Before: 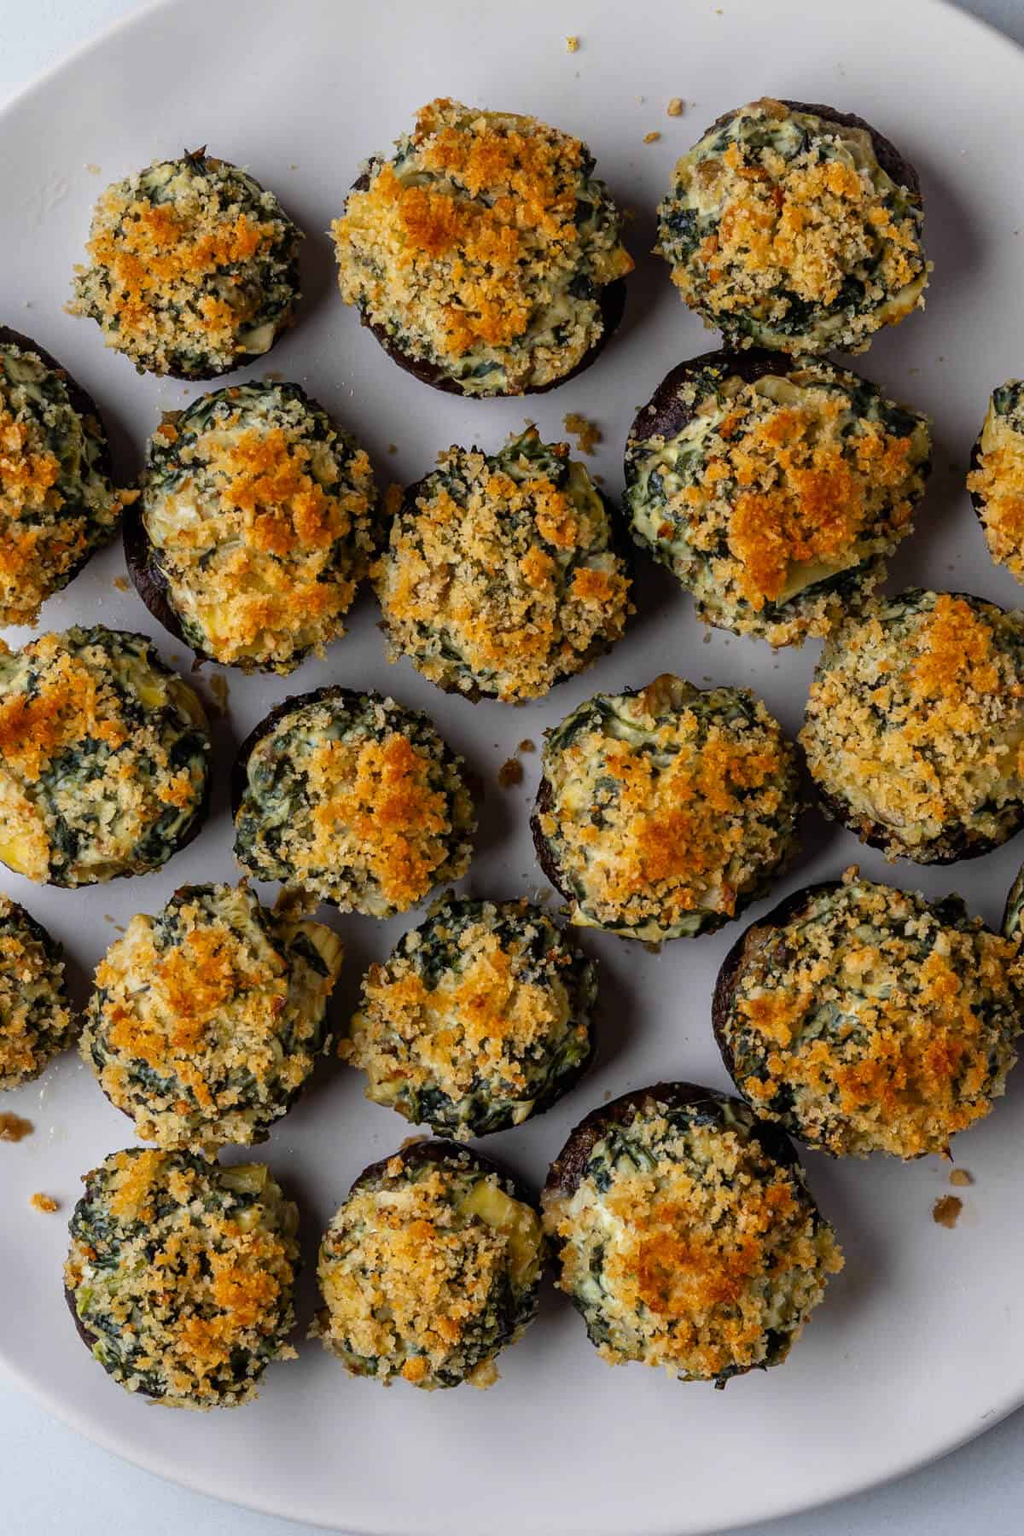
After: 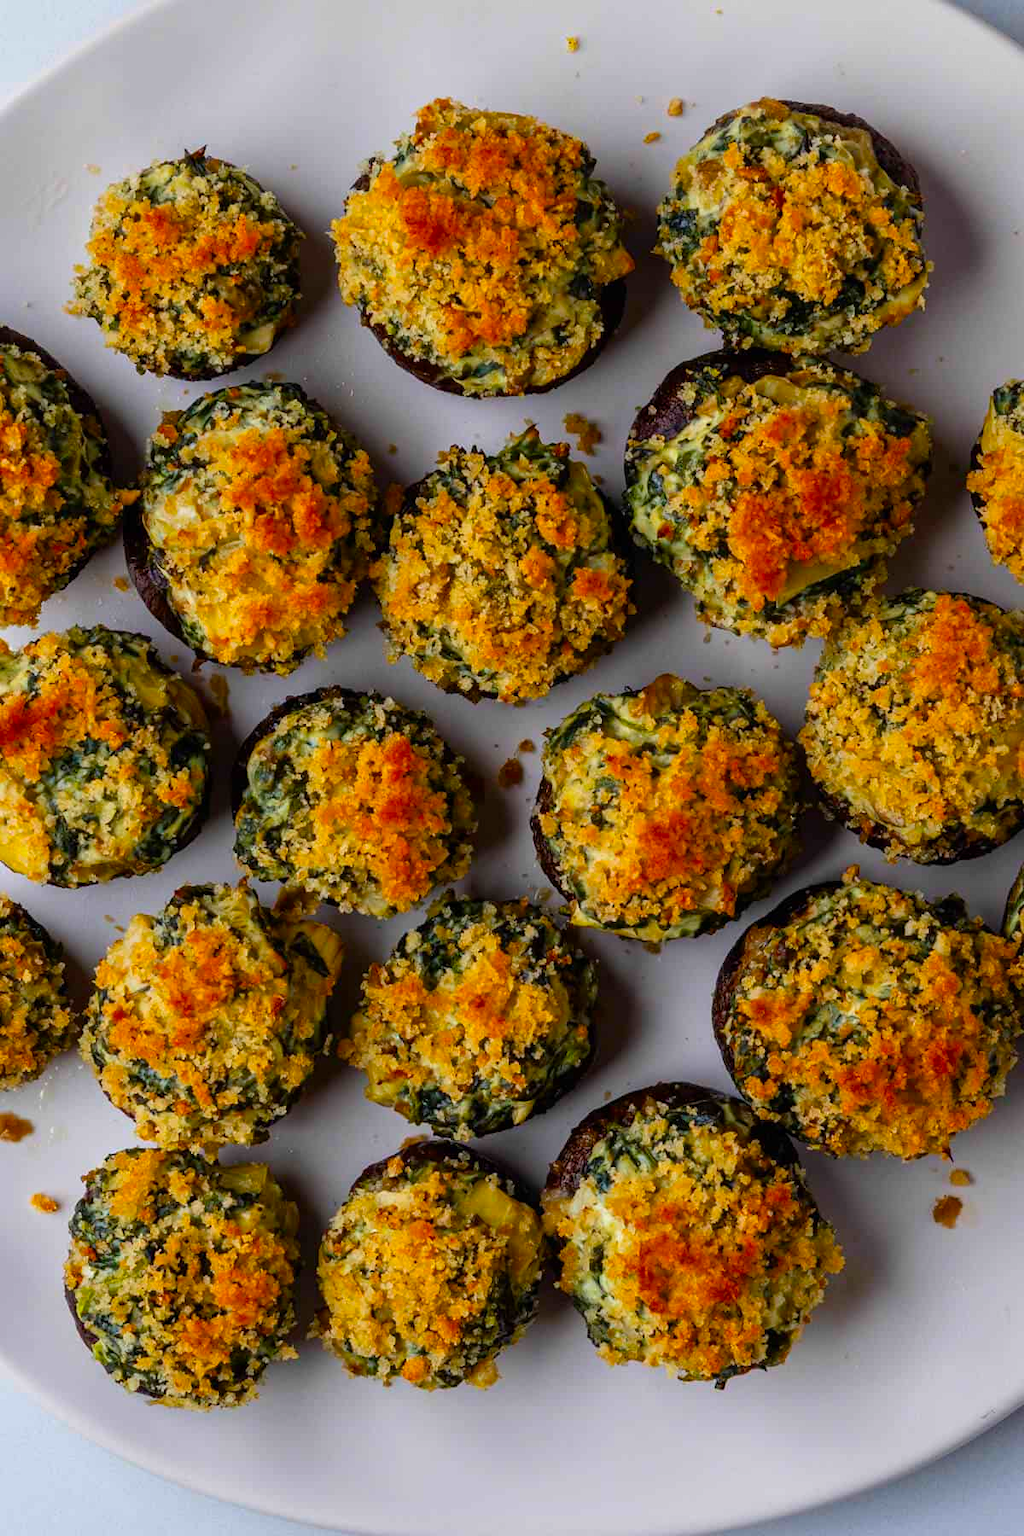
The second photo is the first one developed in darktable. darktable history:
color correction: saturation 1.34
color balance rgb: linear chroma grading › shadows -8%, linear chroma grading › global chroma 10%, perceptual saturation grading › global saturation 2%, perceptual saturation grading › highlights -2%, perceptual saturation grading › mid-tones 4%, perceptual saturation grading › shadows 8%, perceptual brilliance grading › global brilliance 2%, perceptual brilliance grading › highlights -4%, global vibrance 16%, saturation formula JzAzBz (2021)
